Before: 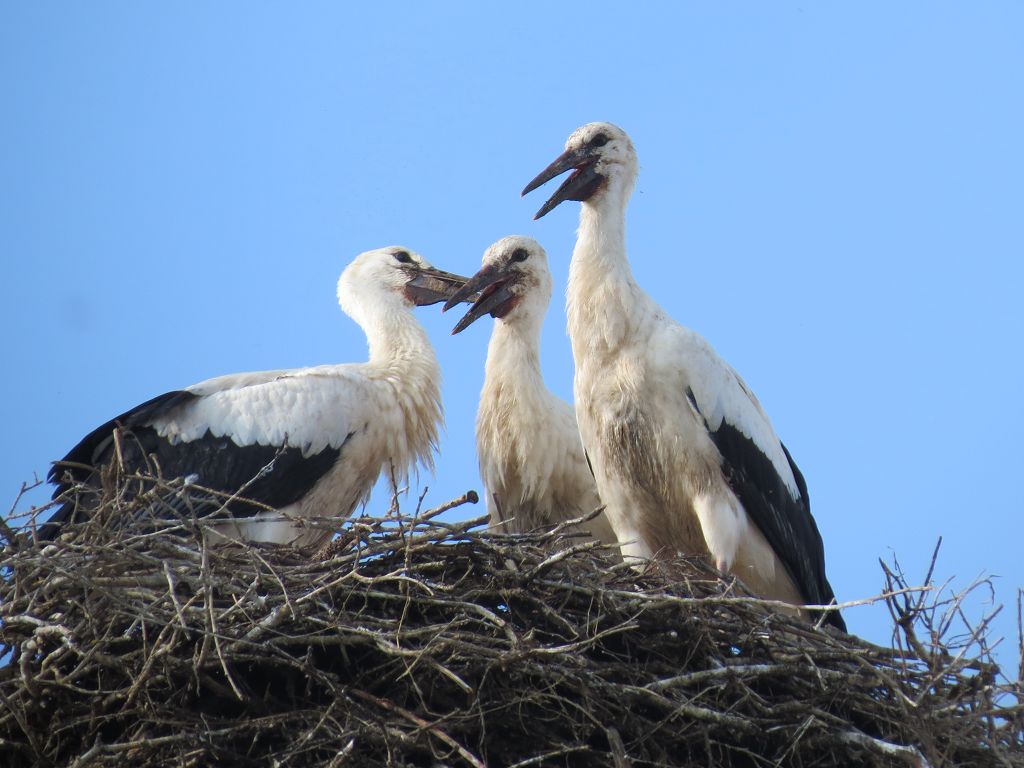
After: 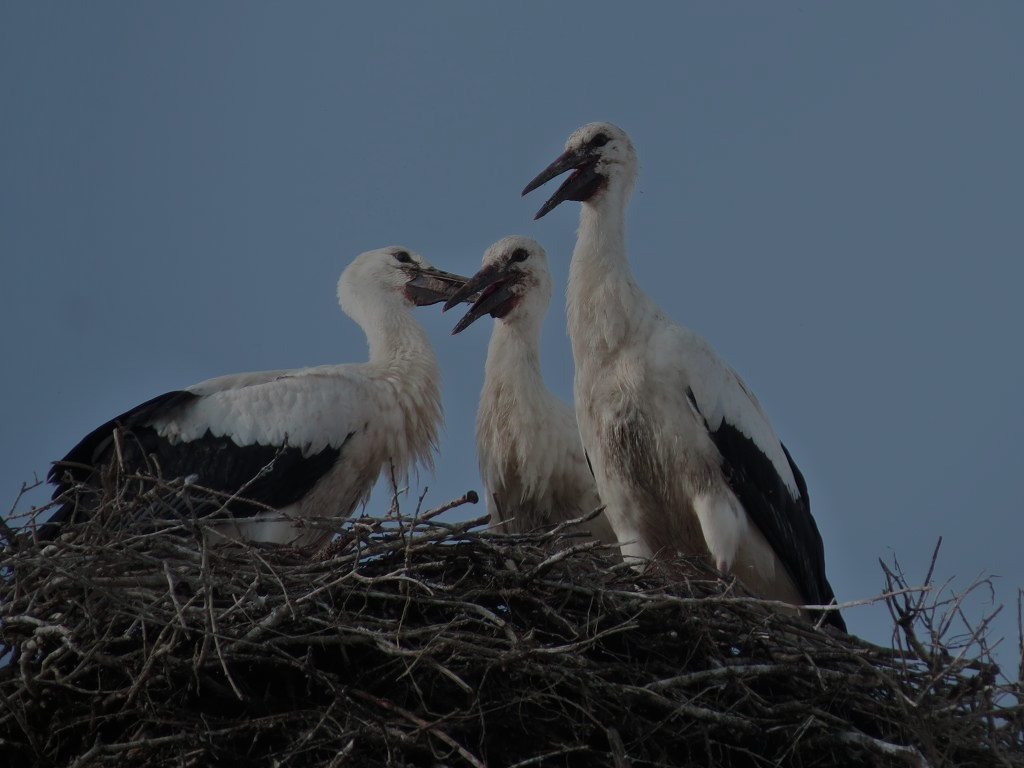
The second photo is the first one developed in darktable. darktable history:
color contrast: blue-yellow contrast 0.62
tone equalizer: -8 EV -2 EV, -7 EV -2 EV, -6 EV -2 EV, -5 EV -2 EV, -4 EV -2 EV, -3 EV -2 EV, -2 EV -2 EV, -1 EV -1.63 EV, +0 EV -2 EV
